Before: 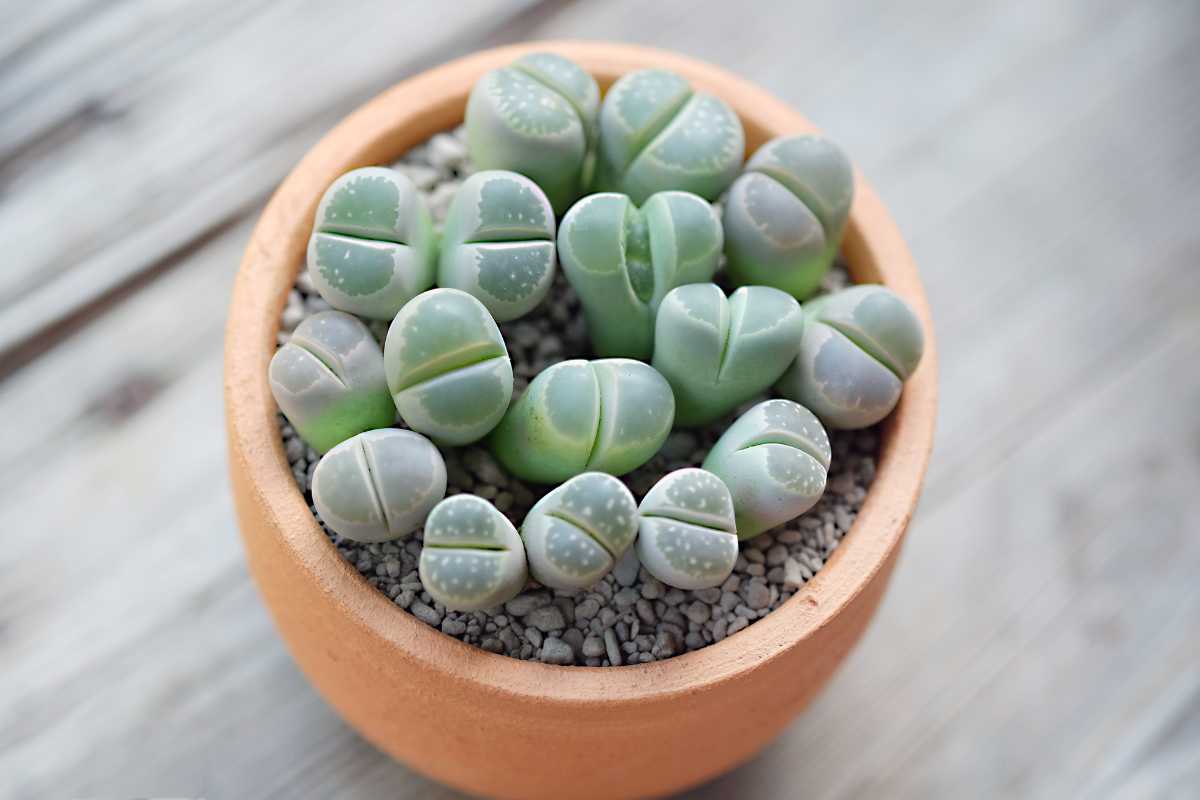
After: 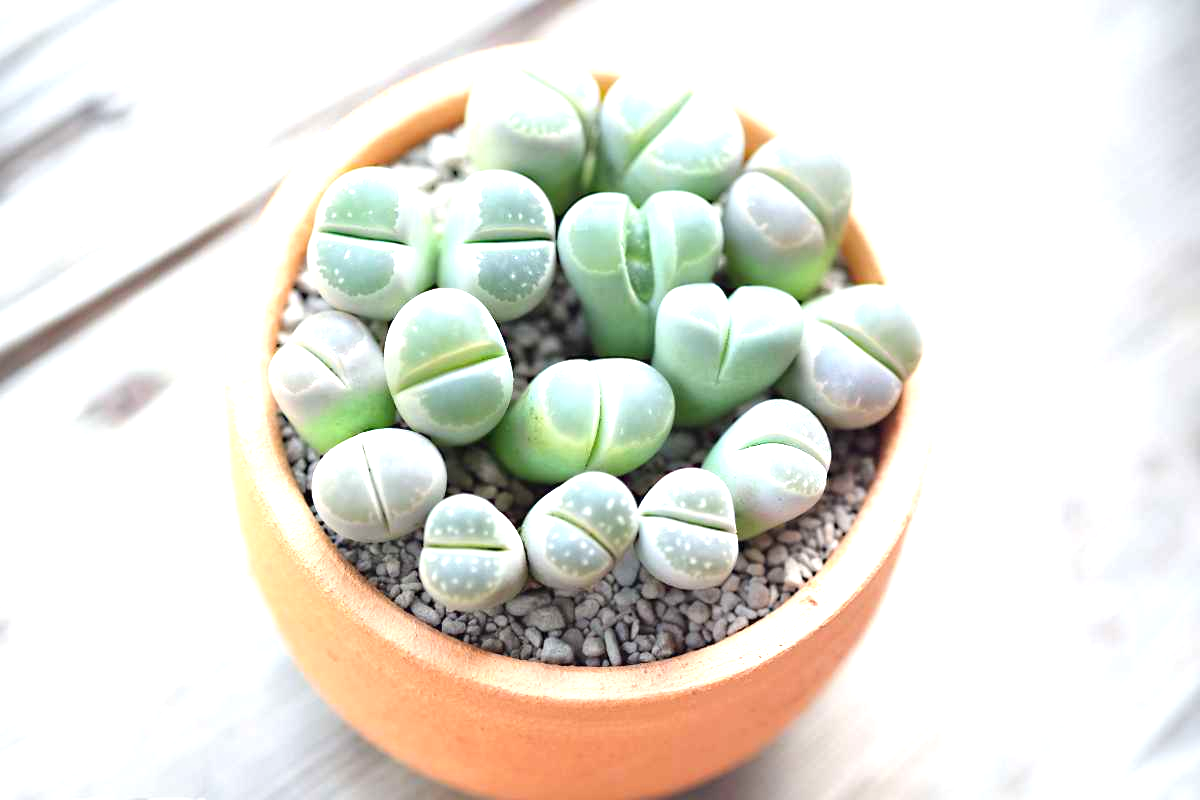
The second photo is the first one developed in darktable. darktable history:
vignetting: brightness -0.183, saturation -0.293
exposure: black level correction 0, exposure 1.2 EV, compensate highlight preservation false
